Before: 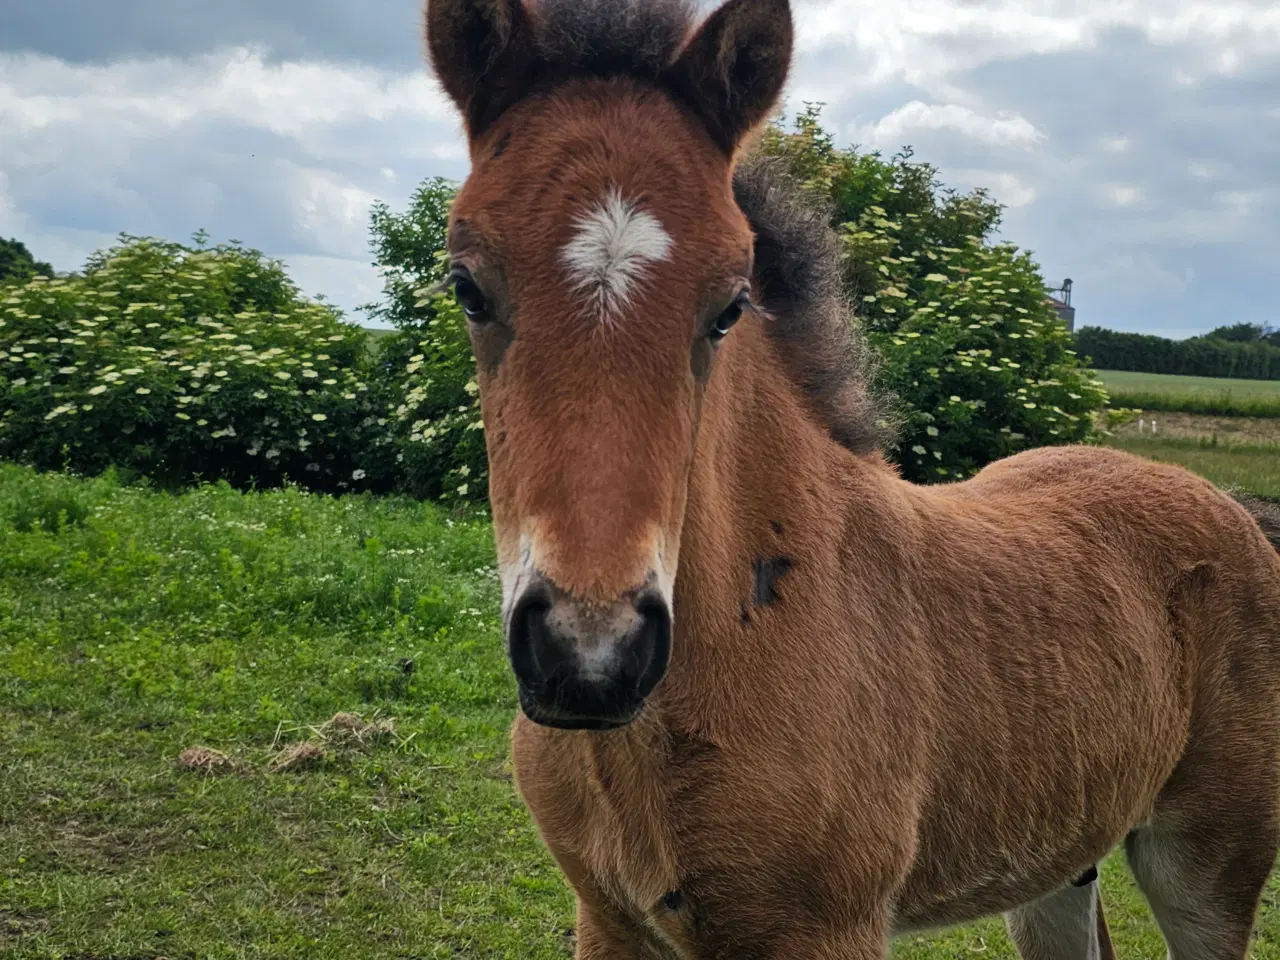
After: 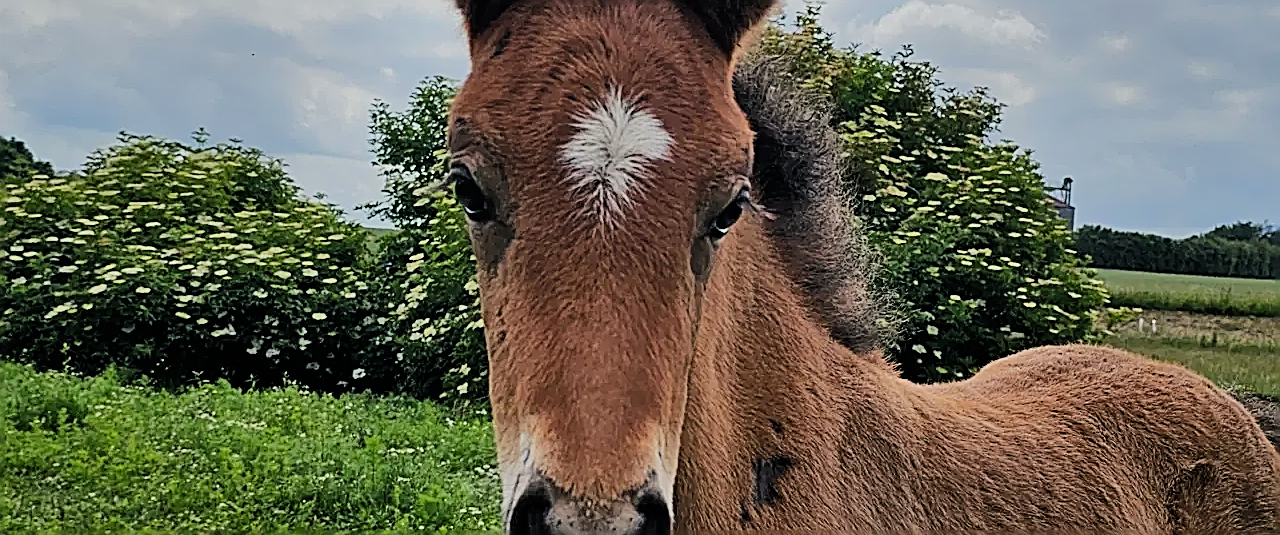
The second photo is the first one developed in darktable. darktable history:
shadows and highlights: low approximation 0.01, soften with gaussian
filmic rgb: black relative exposure -7.65 EV, white relative exposure 4.56 EV, hardness 3.61, color science v6 (2022)
crop and rotate: top 10.594%, bottom 33.604%
sharpen: amount 1.86
